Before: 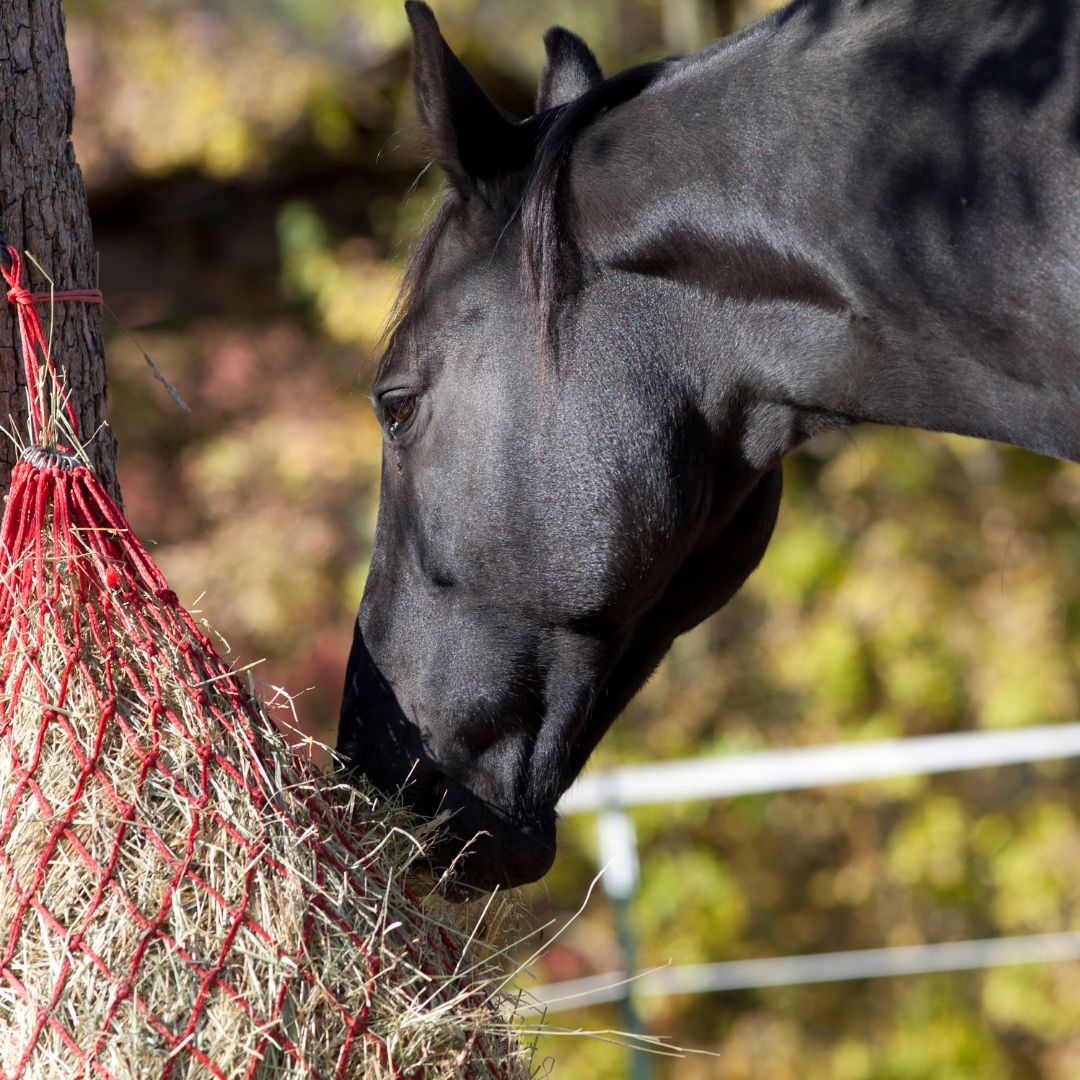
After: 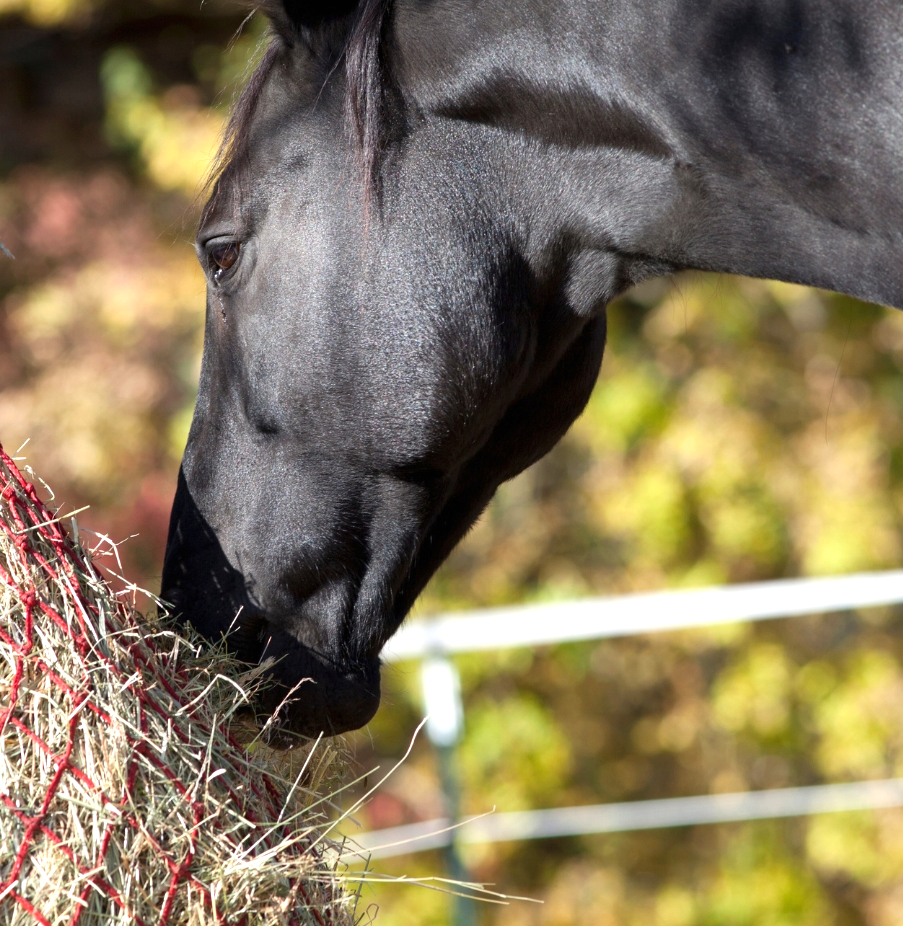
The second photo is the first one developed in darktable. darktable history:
exposure: black level correction 0, exposure 0.5 EV, compensate exposure bias true, compensate highlight preservation false
crop: left 16.315%, top 14.246%
